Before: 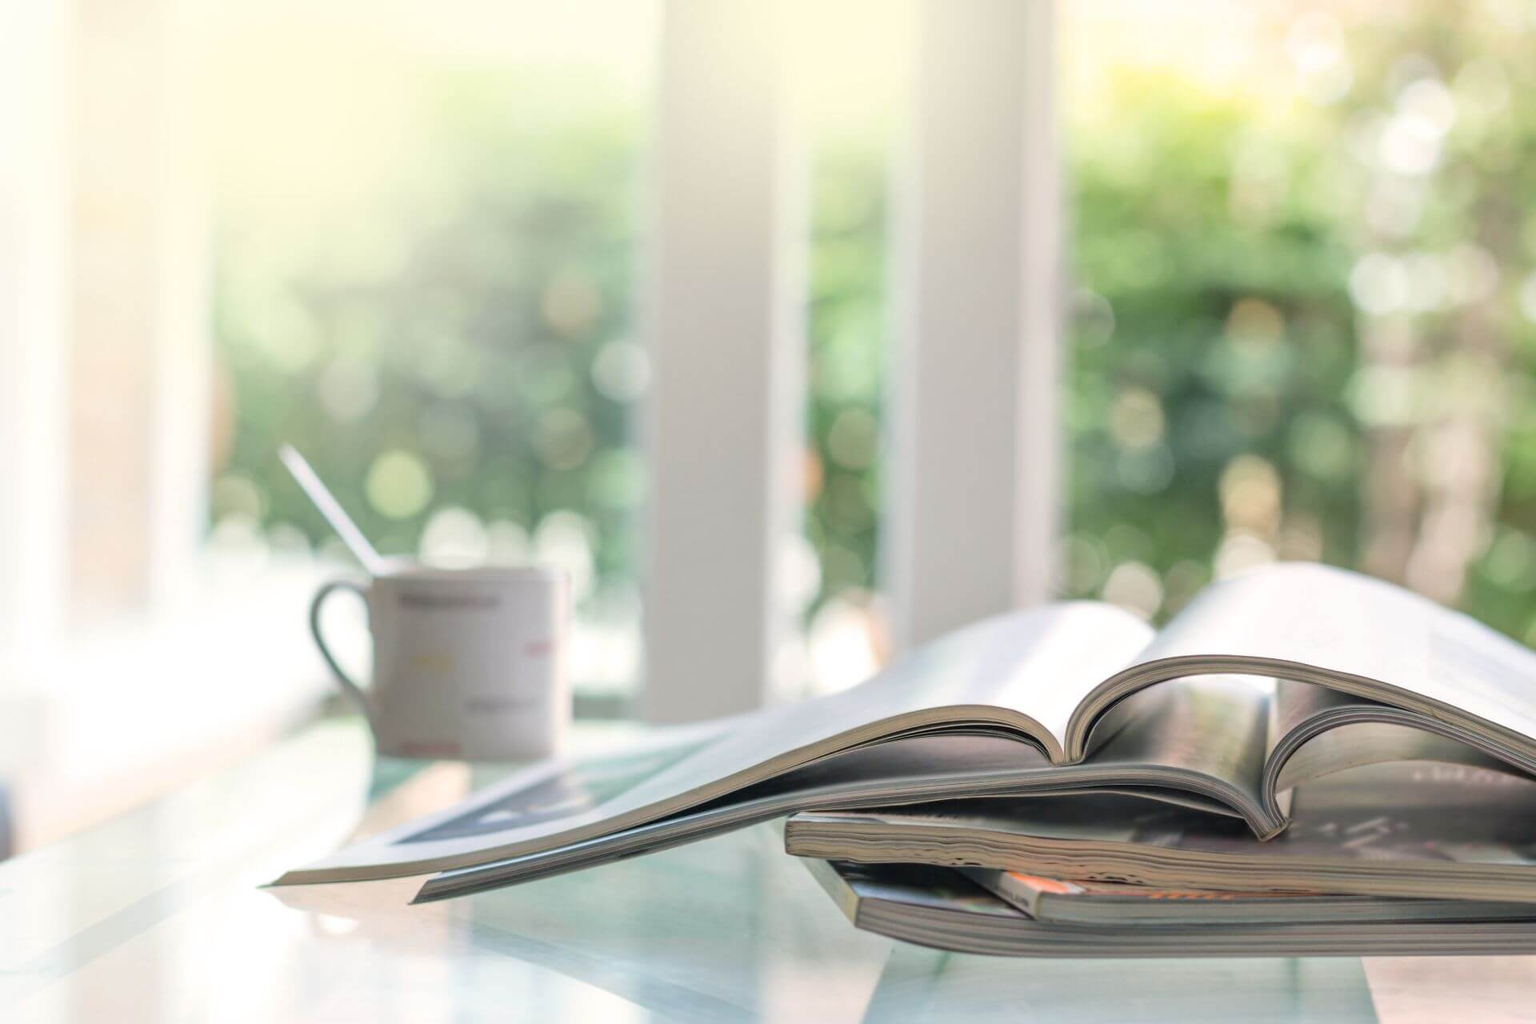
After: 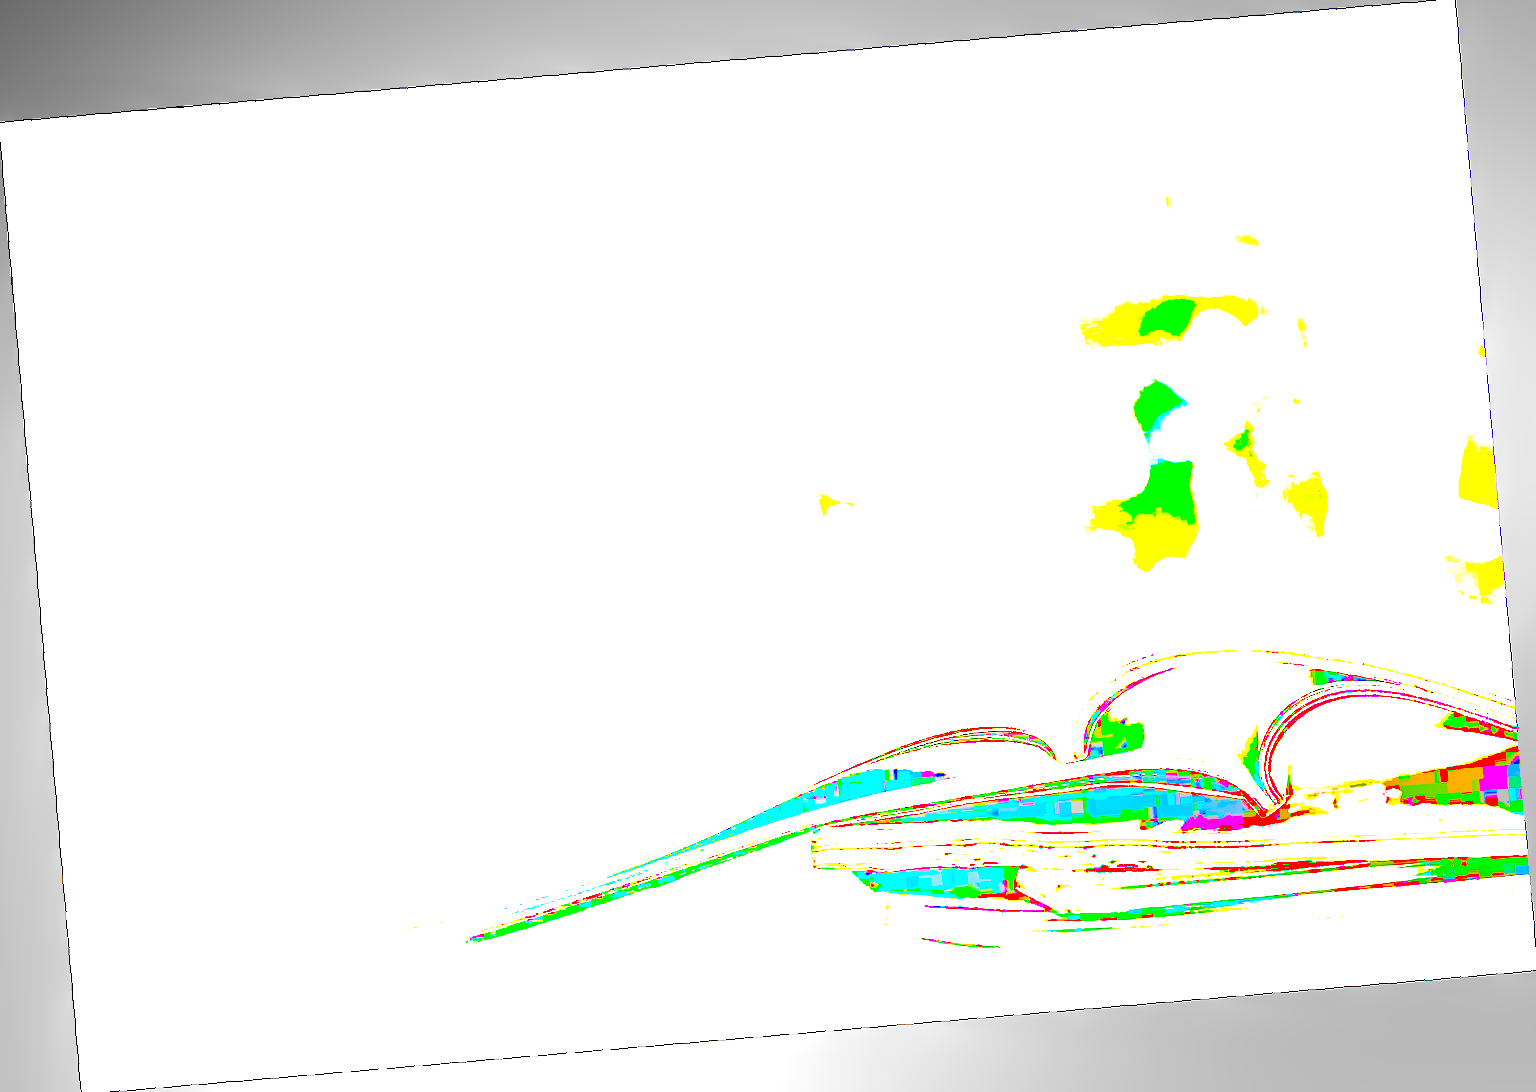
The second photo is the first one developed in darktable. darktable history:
rotate and perspective: rotation -4.86°, automatic cropping off
local contrast: detail 130%
exposure: black level correction 0.1, exposure 3 EV, compensate highlight preservation false
contrast brightness saturation: contrast 0.07, brightness -0.14, saturation 0.11
